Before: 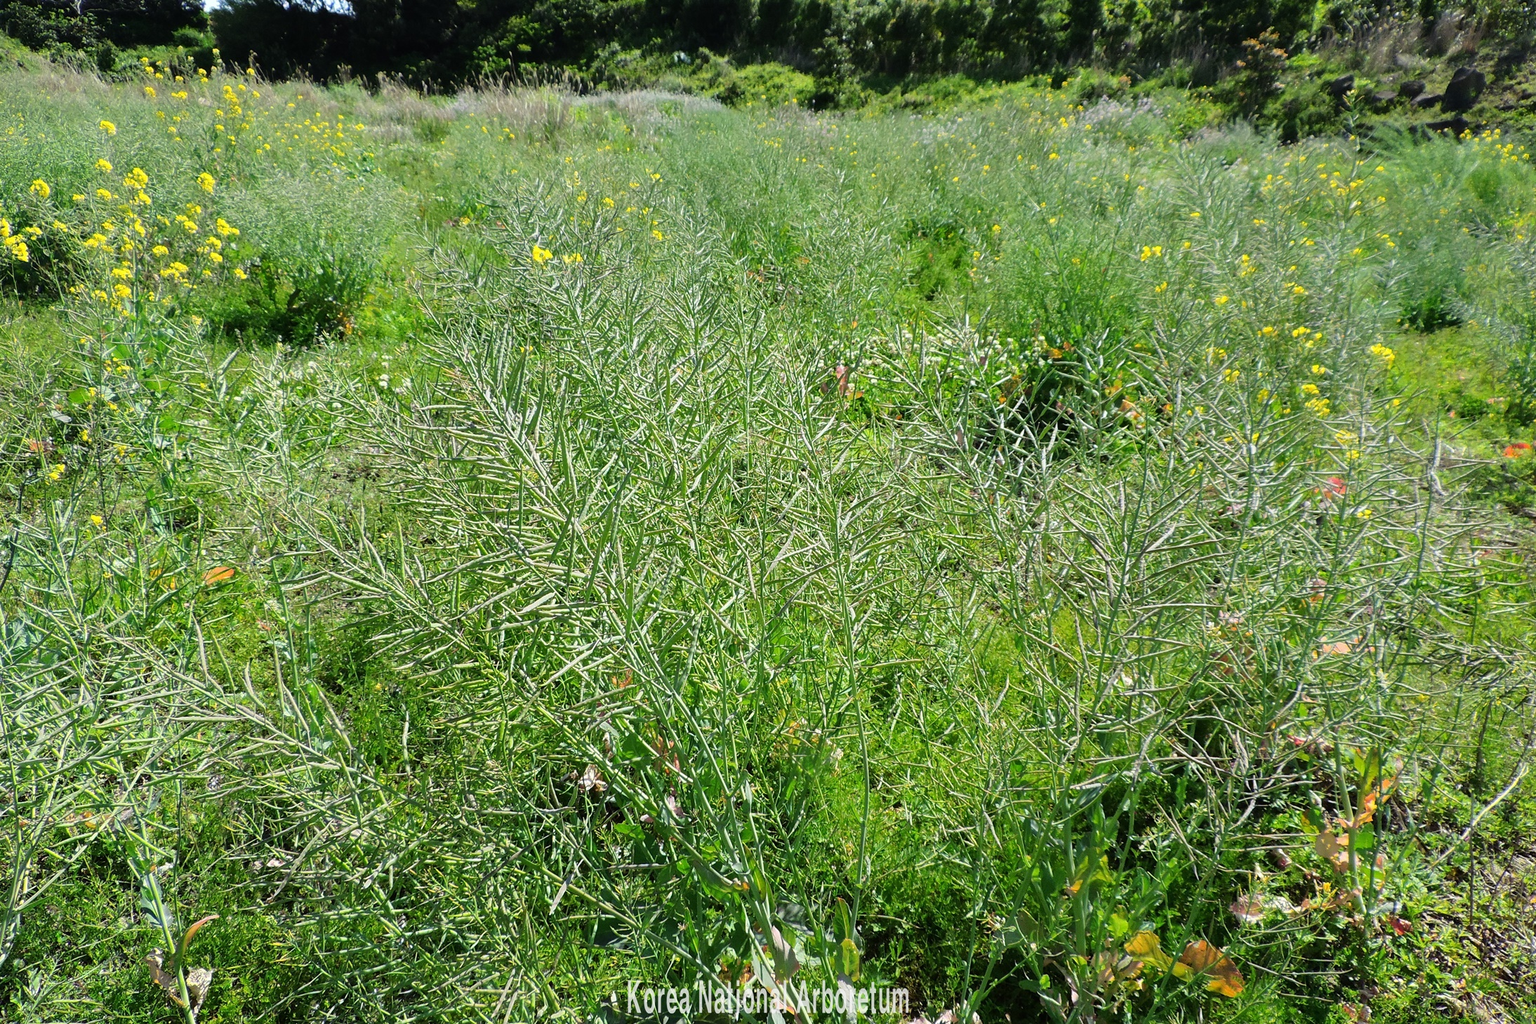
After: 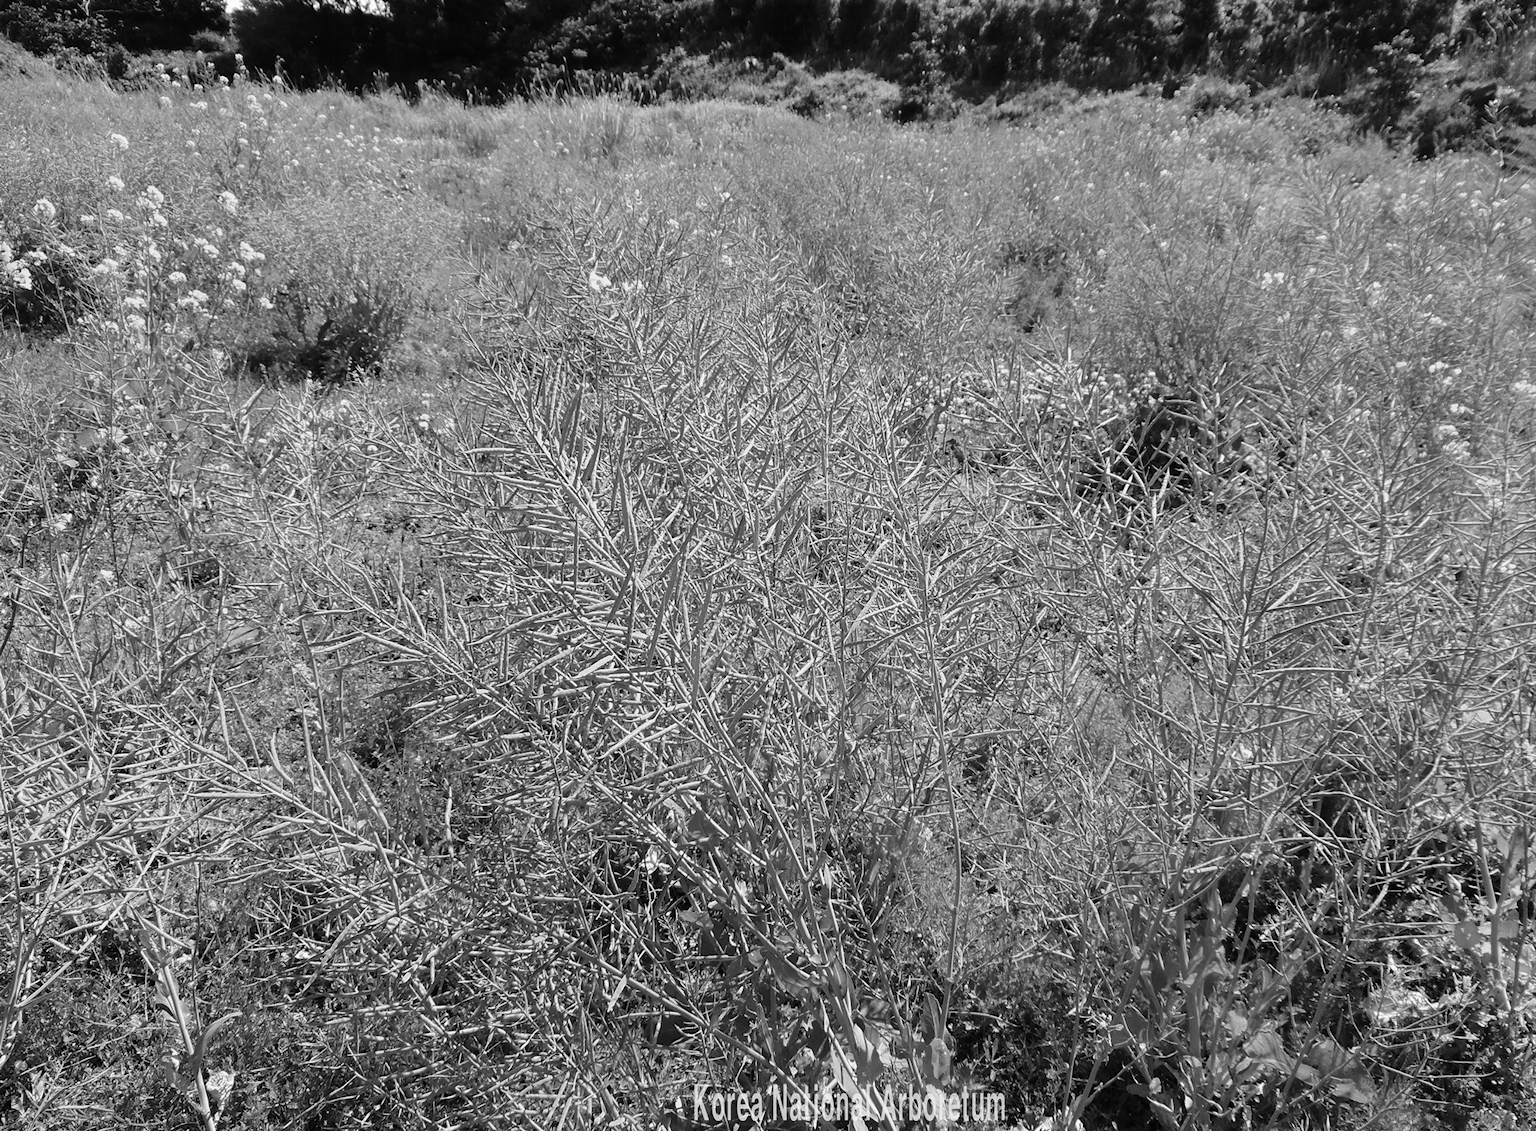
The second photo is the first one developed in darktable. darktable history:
levels: mode automatic, gray 50.8%
monochrome: size 1
crop: right 9.509%, bottom 0.031%
